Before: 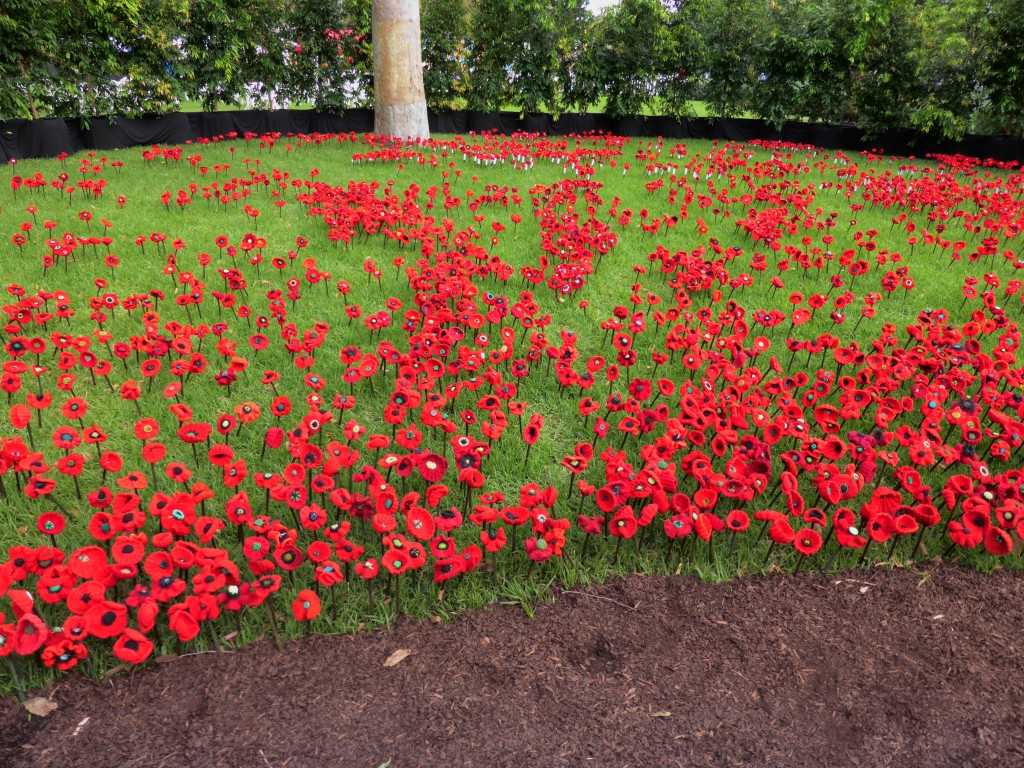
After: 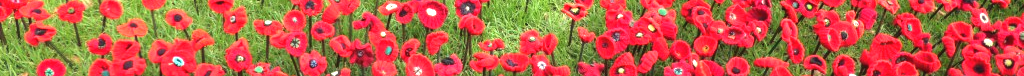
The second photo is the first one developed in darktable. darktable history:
exposure: black level correction -0.002, exposure 1.115 EV, compensate highlight preservation false
crop and rotate: top 59.084%, bottom 30.916%
